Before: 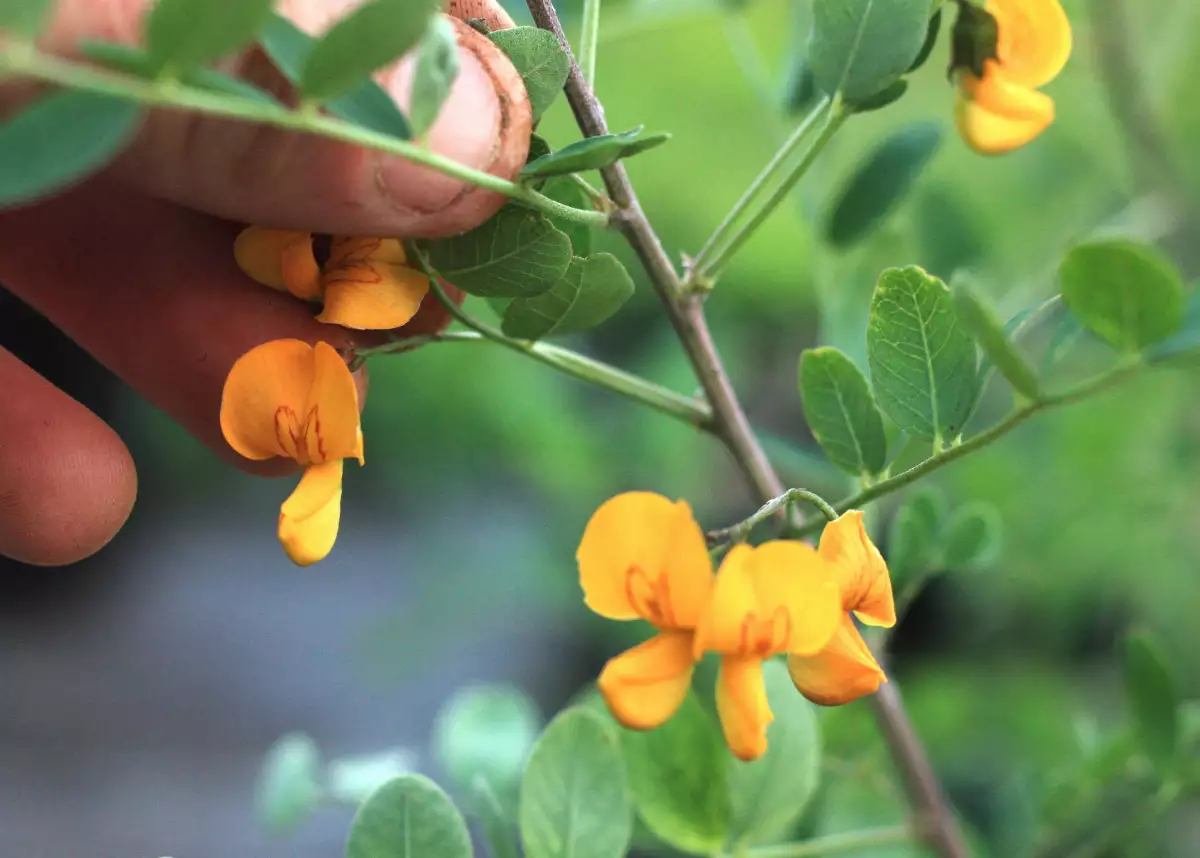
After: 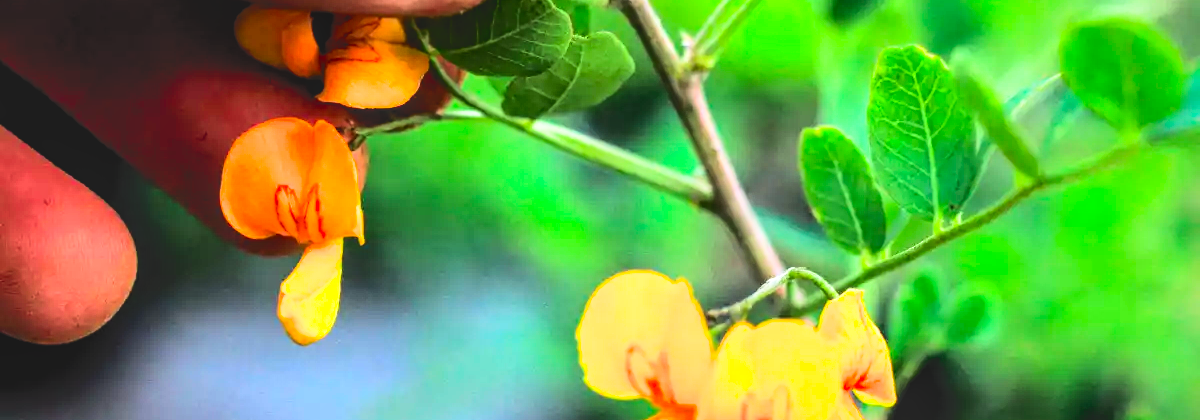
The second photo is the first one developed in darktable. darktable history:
crop and rotate: top 25.803%, bottom 25.219%
contrast brightness saturation: contrast 0.199, brightness 0.198, saturation 0.797
local contrast: detail 130%
tone equalizer: -8 EV -0.43 EV, -7 EV -0.365 EV, -6 EV -0.296 EV, -5 EV -0.223 EV, -3 EV 0.198 EV, -2 EV 0.345 EV, -1 EV 0.401 EV, +0 EV 0.411 EV
filmic rgb: black relative exposure -5.08 EV, white relative exposure 3.55 EV, hardness 3.16, contrast 1.506, highlights saturation mix -49.68%
shadows and highlights: on, module defaults
tone curve: curves: ch0 [(0, 0) (0.003, 0.065) (0.011, 0.072) (0.025, 0.09) (0.044, 0.104) (0.069, 0.116) (0.1, 0.127) (0.136, 0.15) (0.177, 0.184) (0.224, 0.223) (0.277, 0.28) (0.335, 0.361) (0.399, 0.443) (0.468, 0.525) (0.543, 0.616) (0.623, 0.713) (0.709, 0.79) (0.801, 0.866) (0.898, 0.933) (1, 1)], color space Lab, independent channels, preserve colors none
